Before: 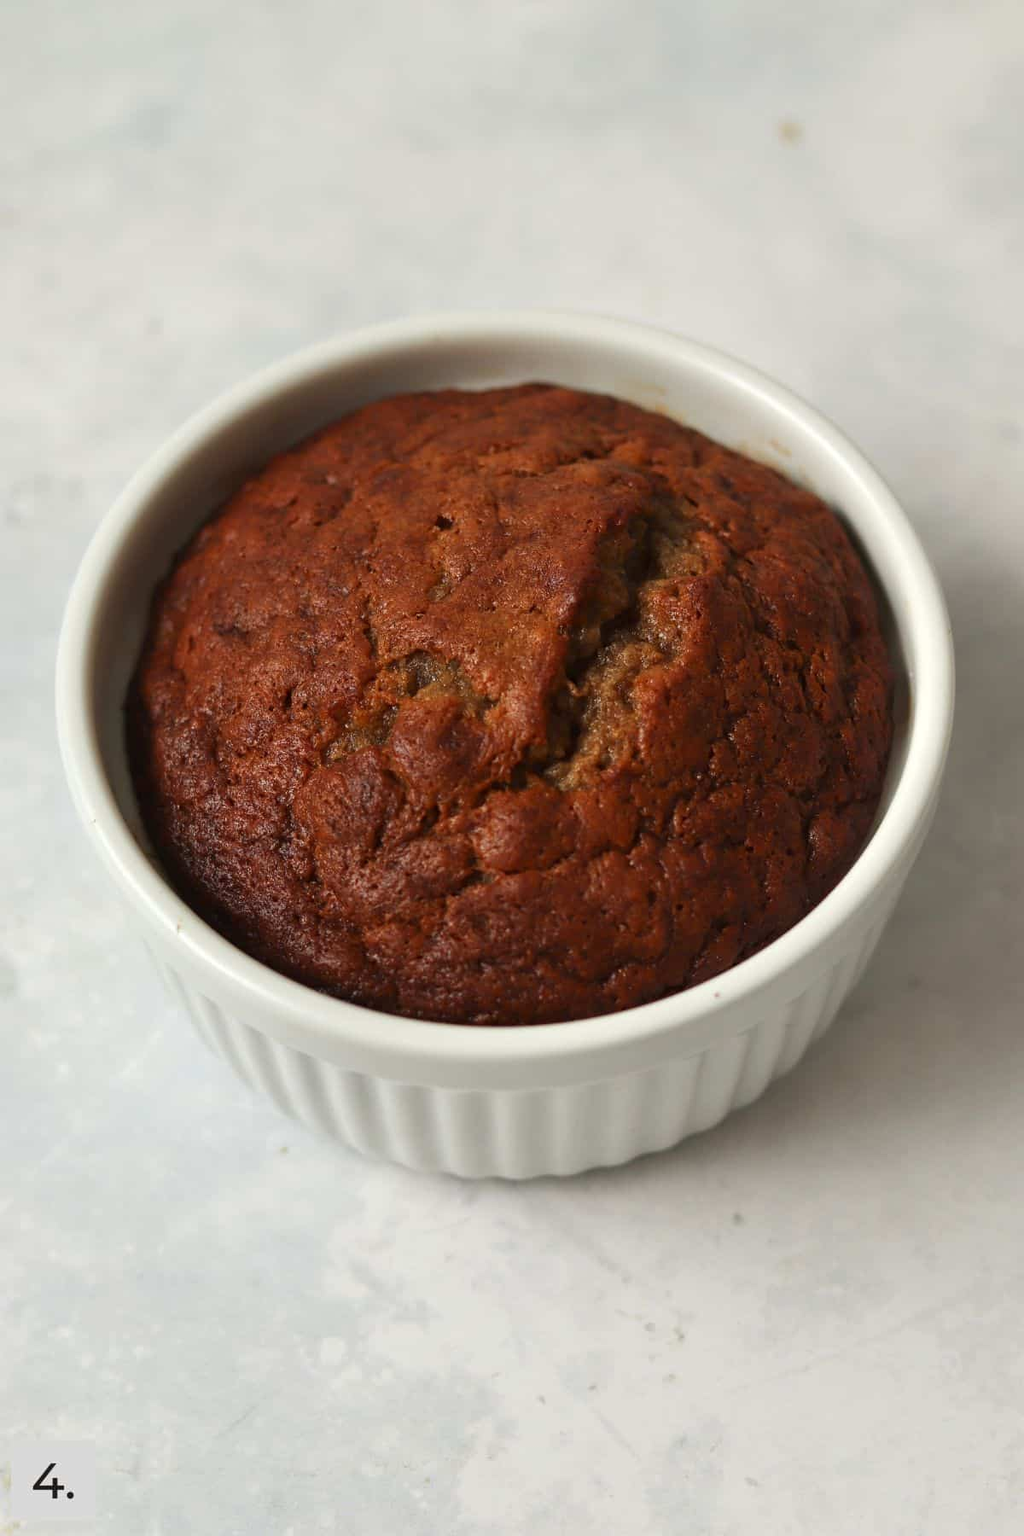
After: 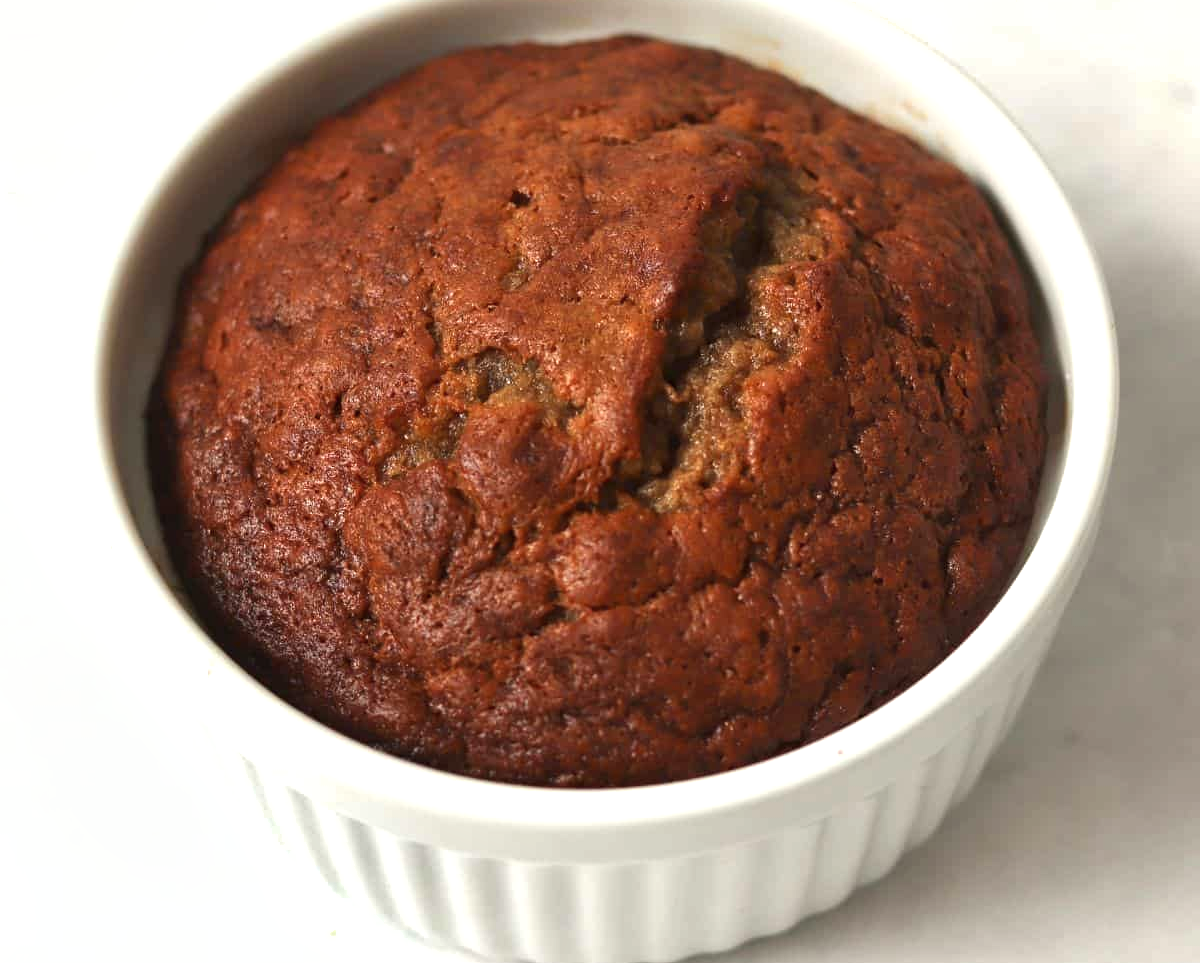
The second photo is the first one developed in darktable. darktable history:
crop and rotate: top 23.043%, bottom 23.437%
exposure: black level correction 0, exposure 0.5 EV, compensate highlight preservation false
shadows and highlights: radius 44.78, white point adjustment 6.64, compress 79.65%, highlights color adjustment 78.42%, soften with gaussian
